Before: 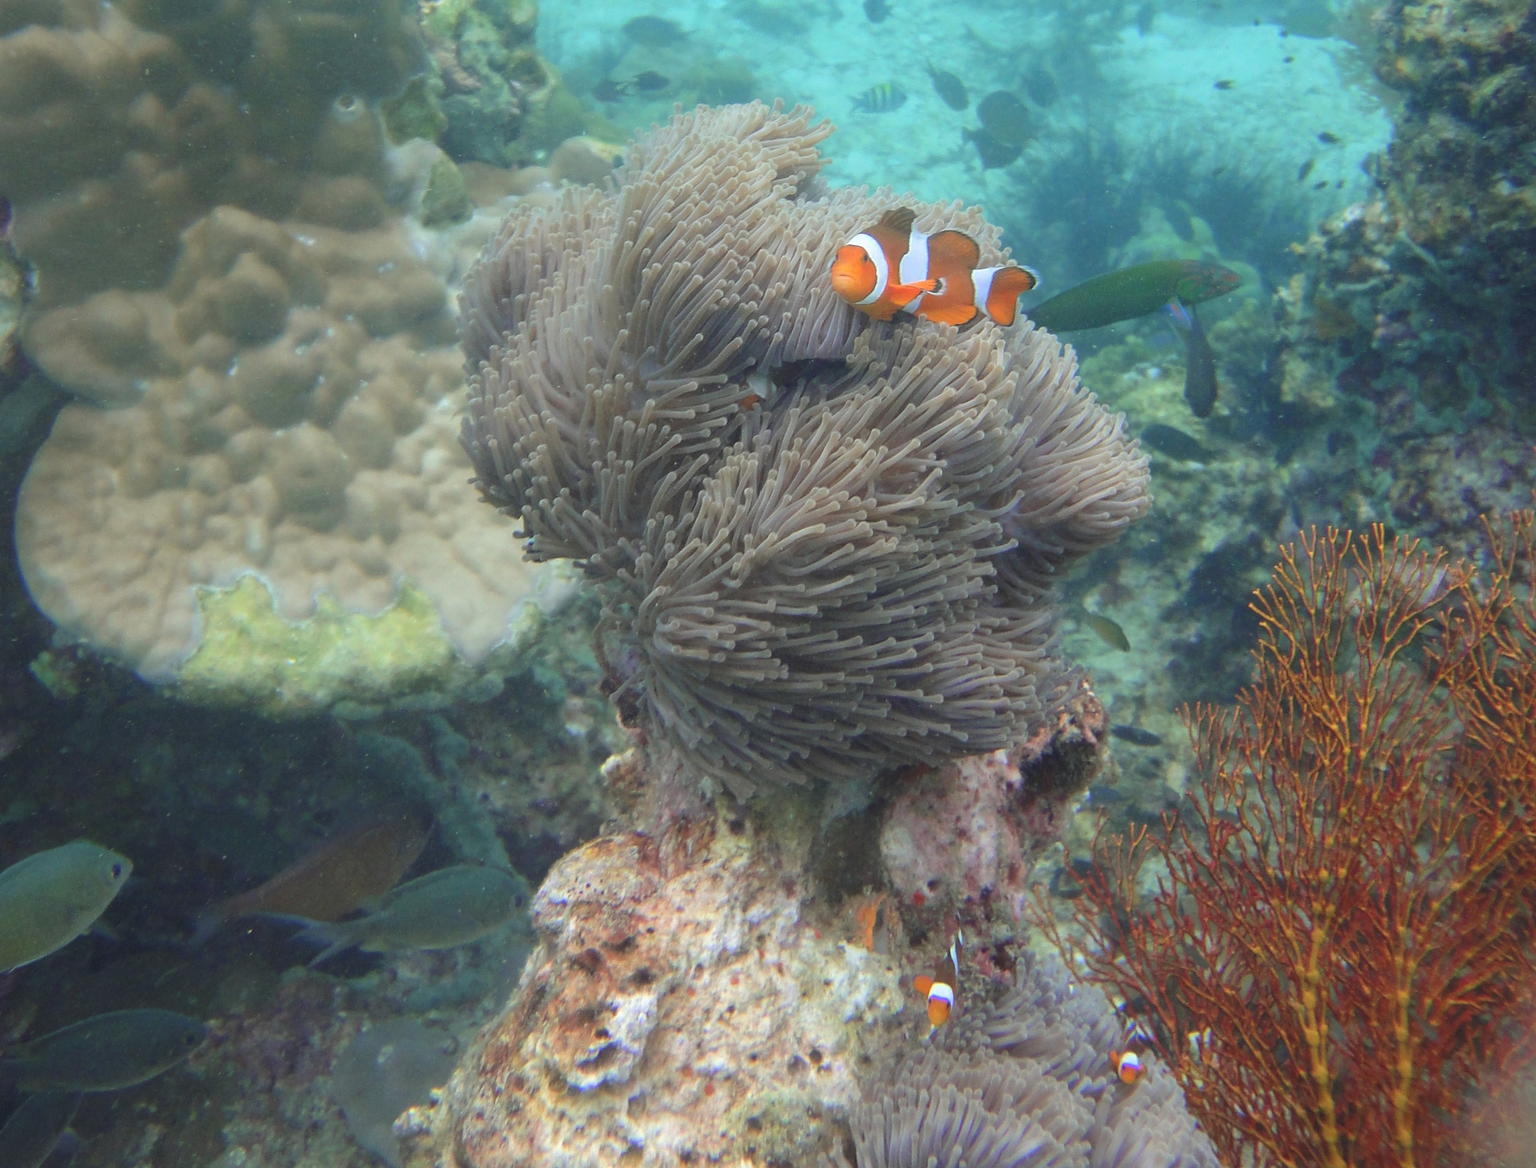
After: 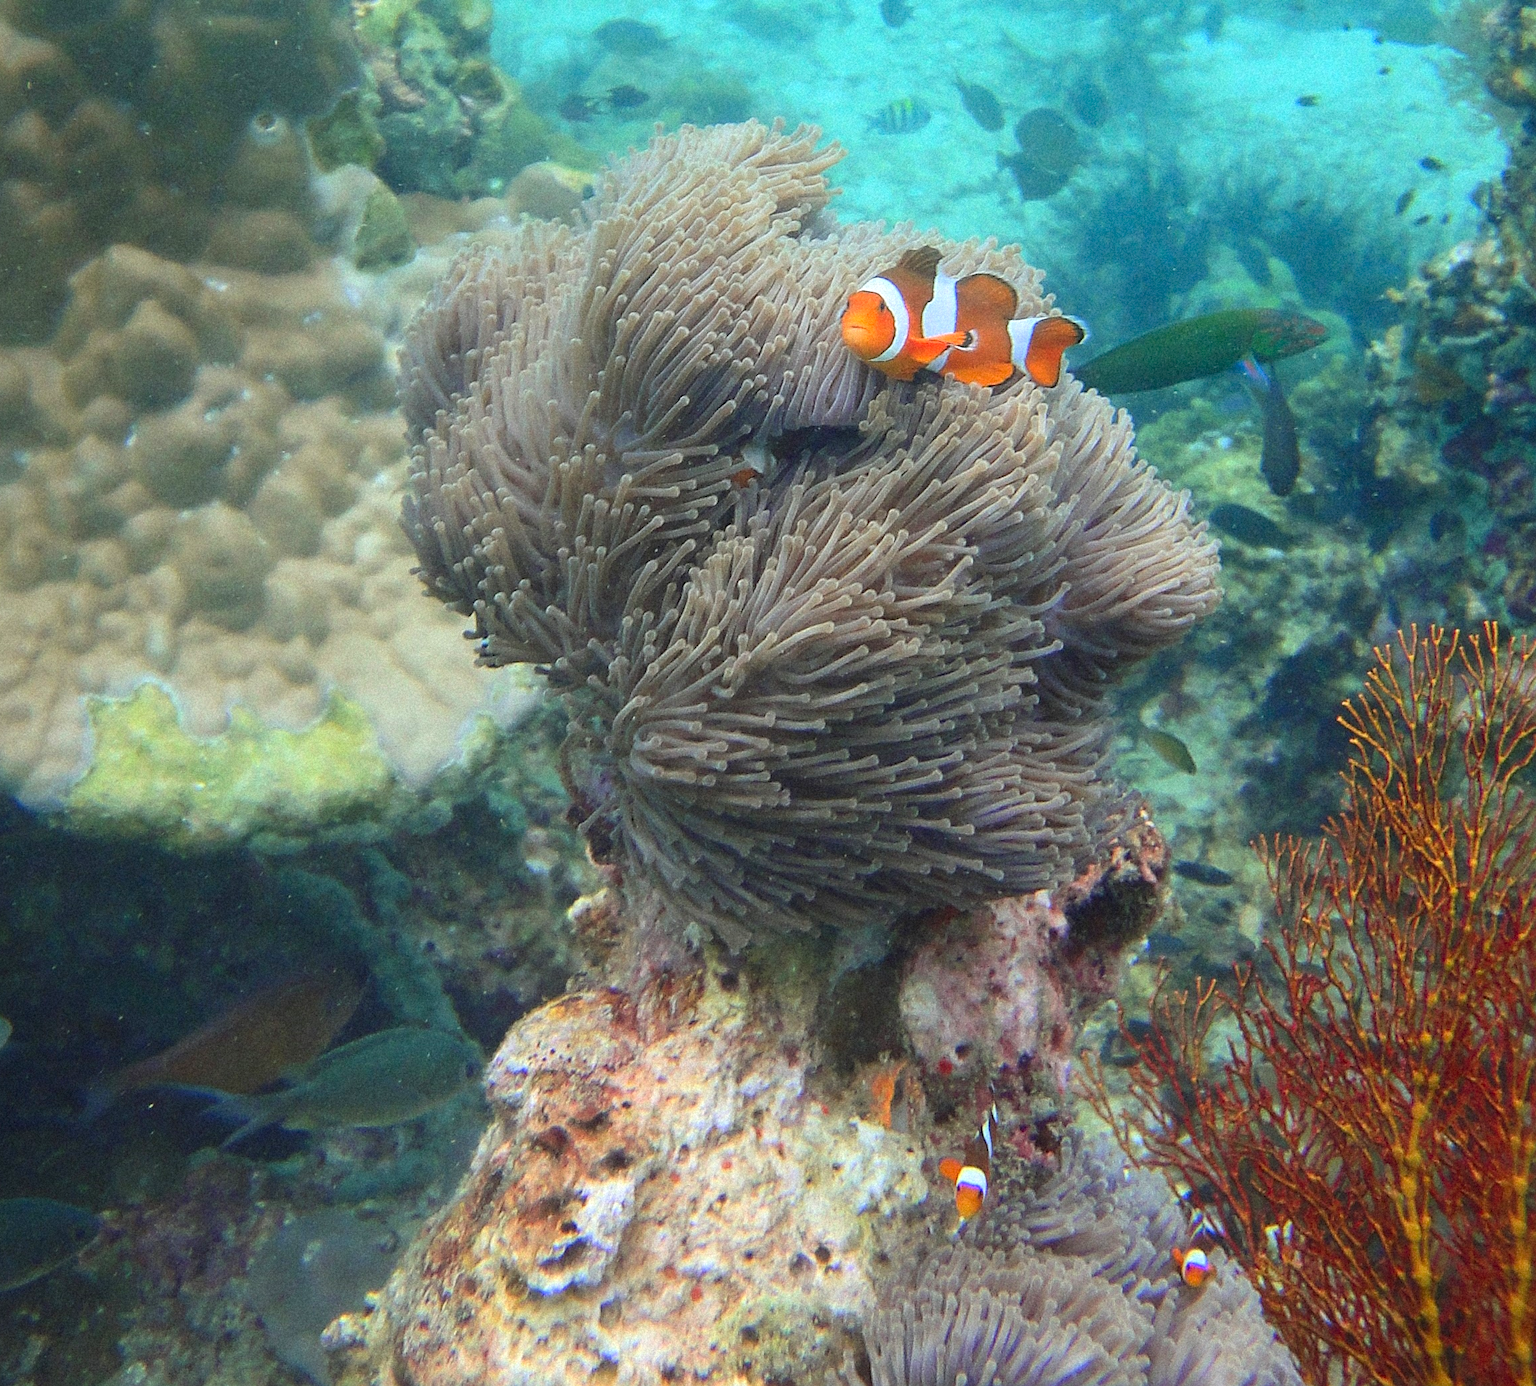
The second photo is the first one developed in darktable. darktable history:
sharpen: on, module defaults
crop: left 8.026%, right 7.374%
grain: mid-tones bias 0%
contrast brightness saturation: contrast 0.18, saturation 0.3
